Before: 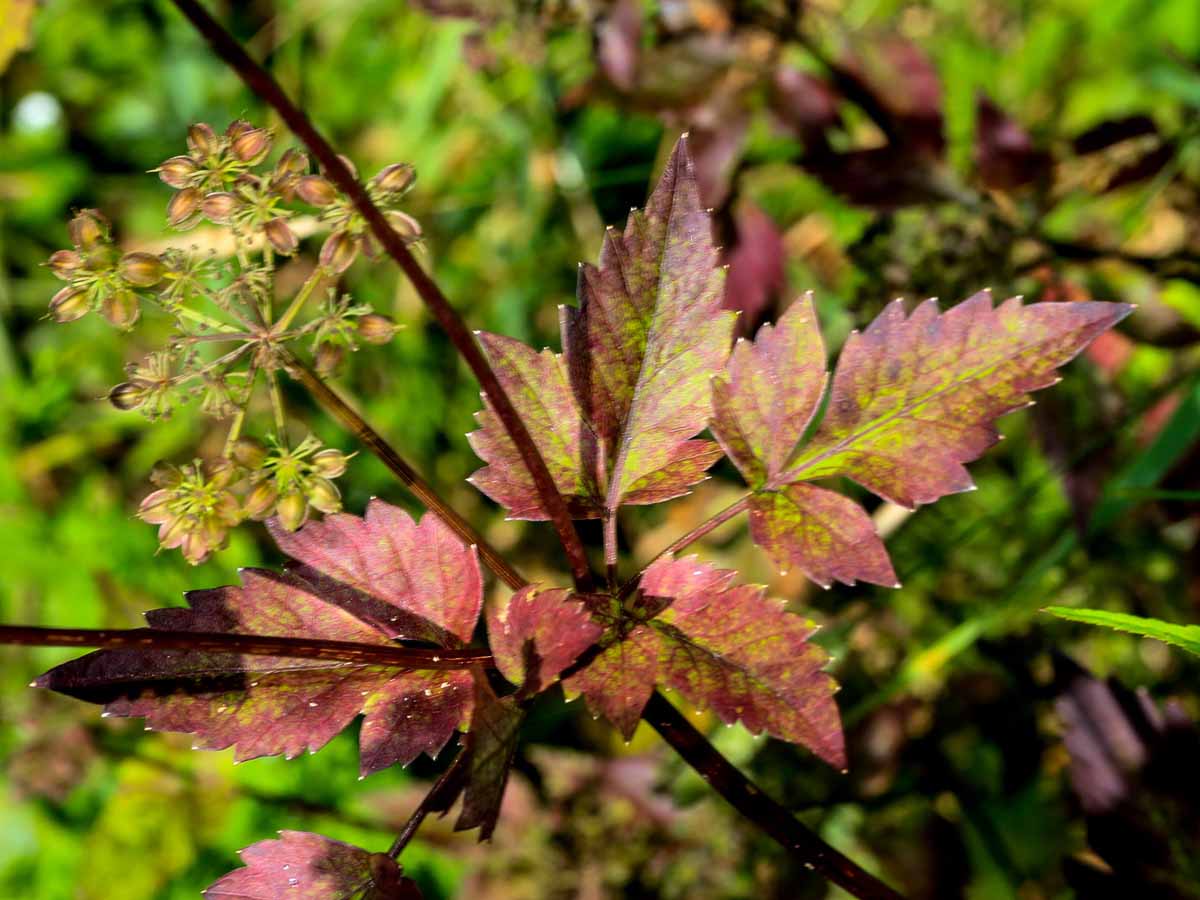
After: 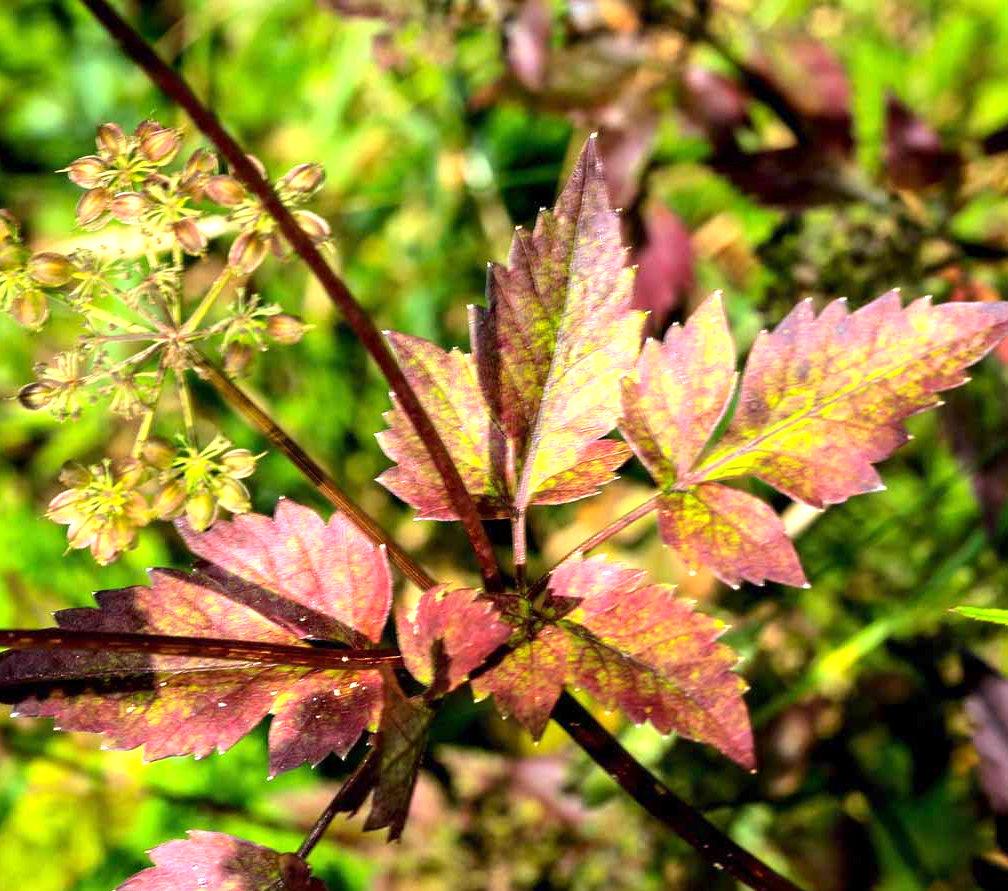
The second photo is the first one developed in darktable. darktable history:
crop: left 7.598%, right 7.873%
exposure: exposure 0.95 EV, compensate highlight preservation false
rotate and perspective: automatic cropping original format, crop left 0, crop top 0
